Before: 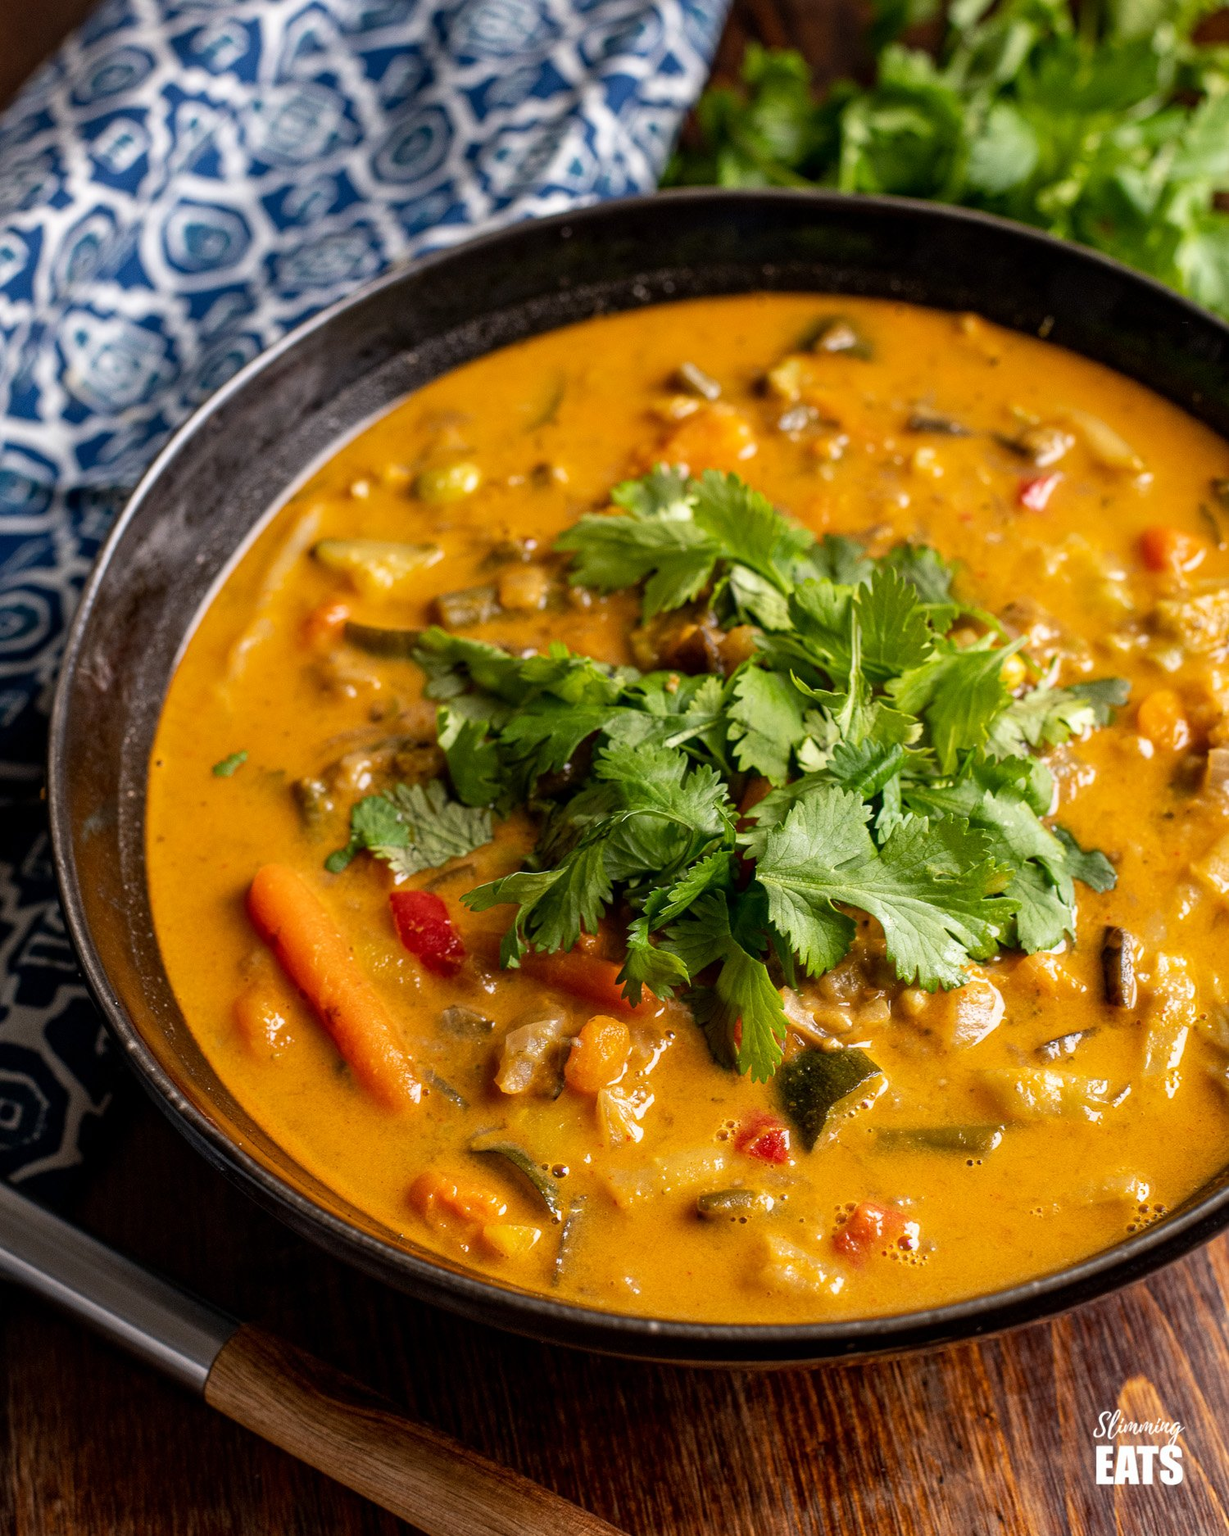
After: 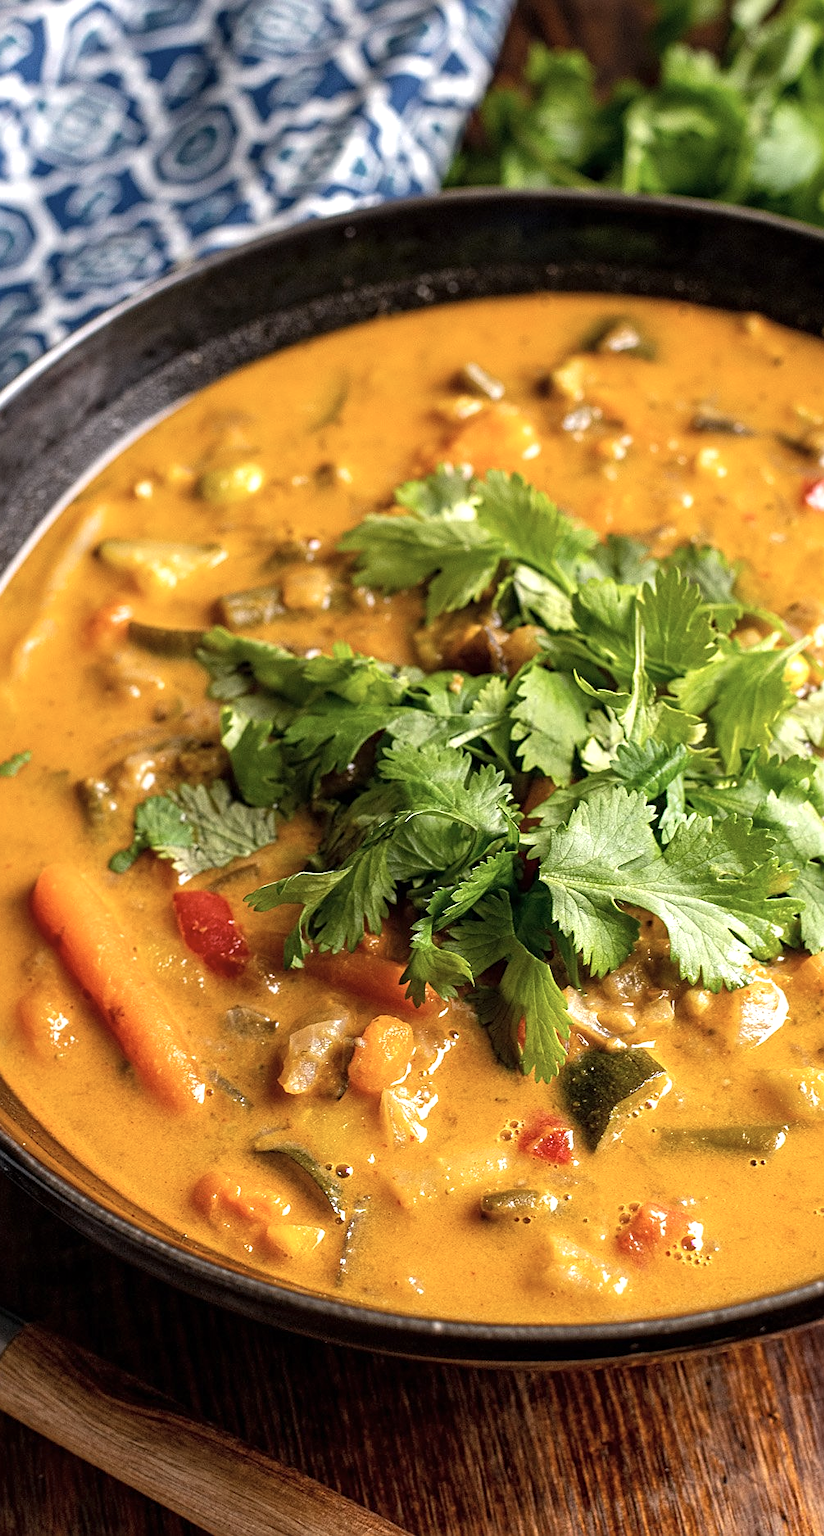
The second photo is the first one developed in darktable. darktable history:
shadows and highlights: radius 127.11, shadows 21.28, highlights -22.47, low approximation 0.01
crop and rotate: left 17.611%, right 15.239%
exposure: exposure 0.494 EV, compensate highlight preservation false
sharpen: amount 0.47
contrast brightness saturation: saturation -0.169
